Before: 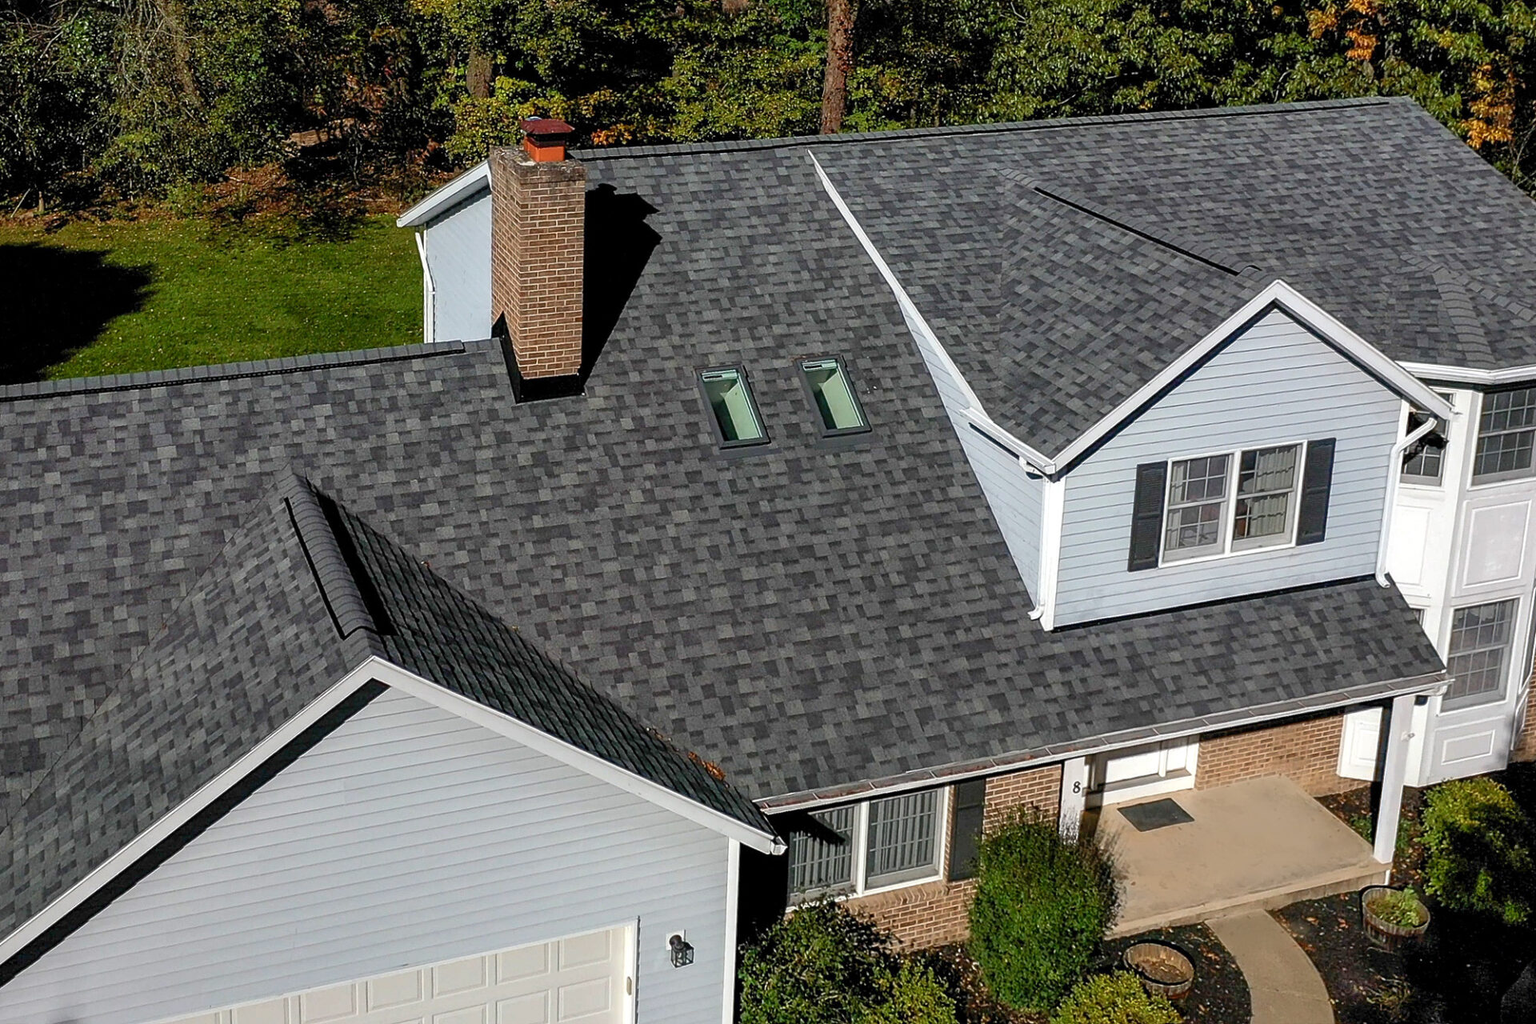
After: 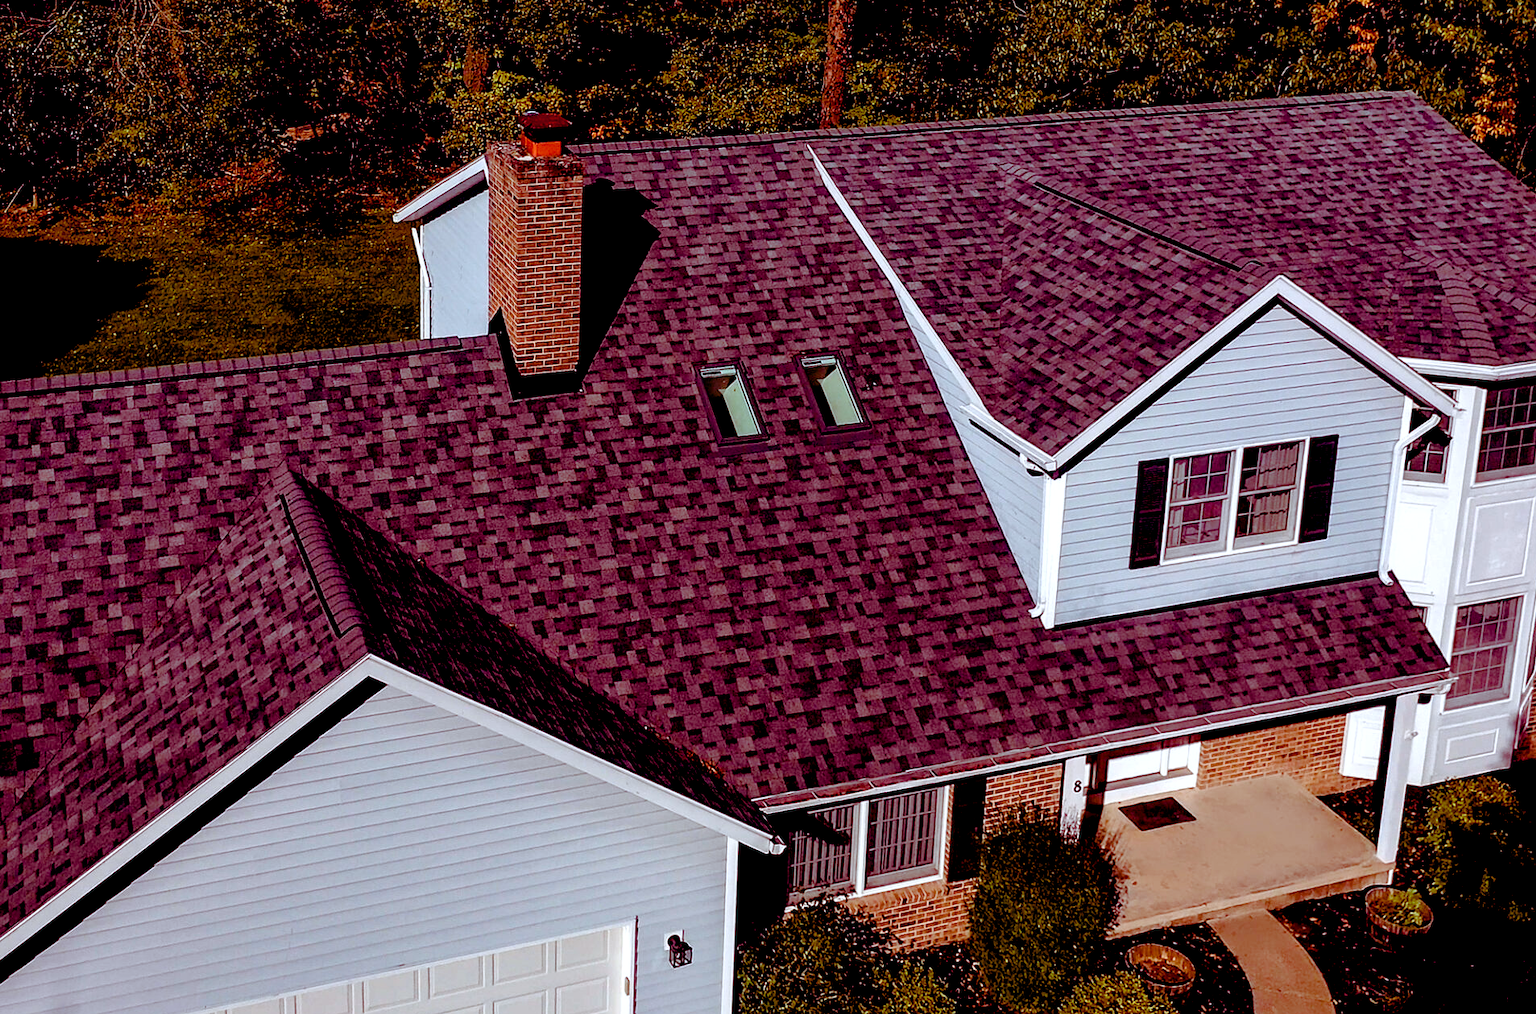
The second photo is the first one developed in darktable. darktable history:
color correction: highlights a* -0.695, highlights b* -9.51
exposure: black level correction 0.048, exposure 0.013 EV, compensate highlight preservation false
crop: left 0.446%, top 0.686%, right 0.189%, bottom 0.884%
color balance rgb: shadows lift › luminance -19.113%, shadows lift › chroma 35.143%, highlights gain › chroma 0.223%, highlights gain › hue 331.81°, linear chroma grading › global chroma 19.291%, perceptual saturation grading › global saturation 20%, perceptual saturation grading › highlights -49.442%, perceptual saturation grading › shadows 25.871%
local contrast: mode bilateral grid, contrast 20, coarseness 49, detail 119%, midtone range 0.2
